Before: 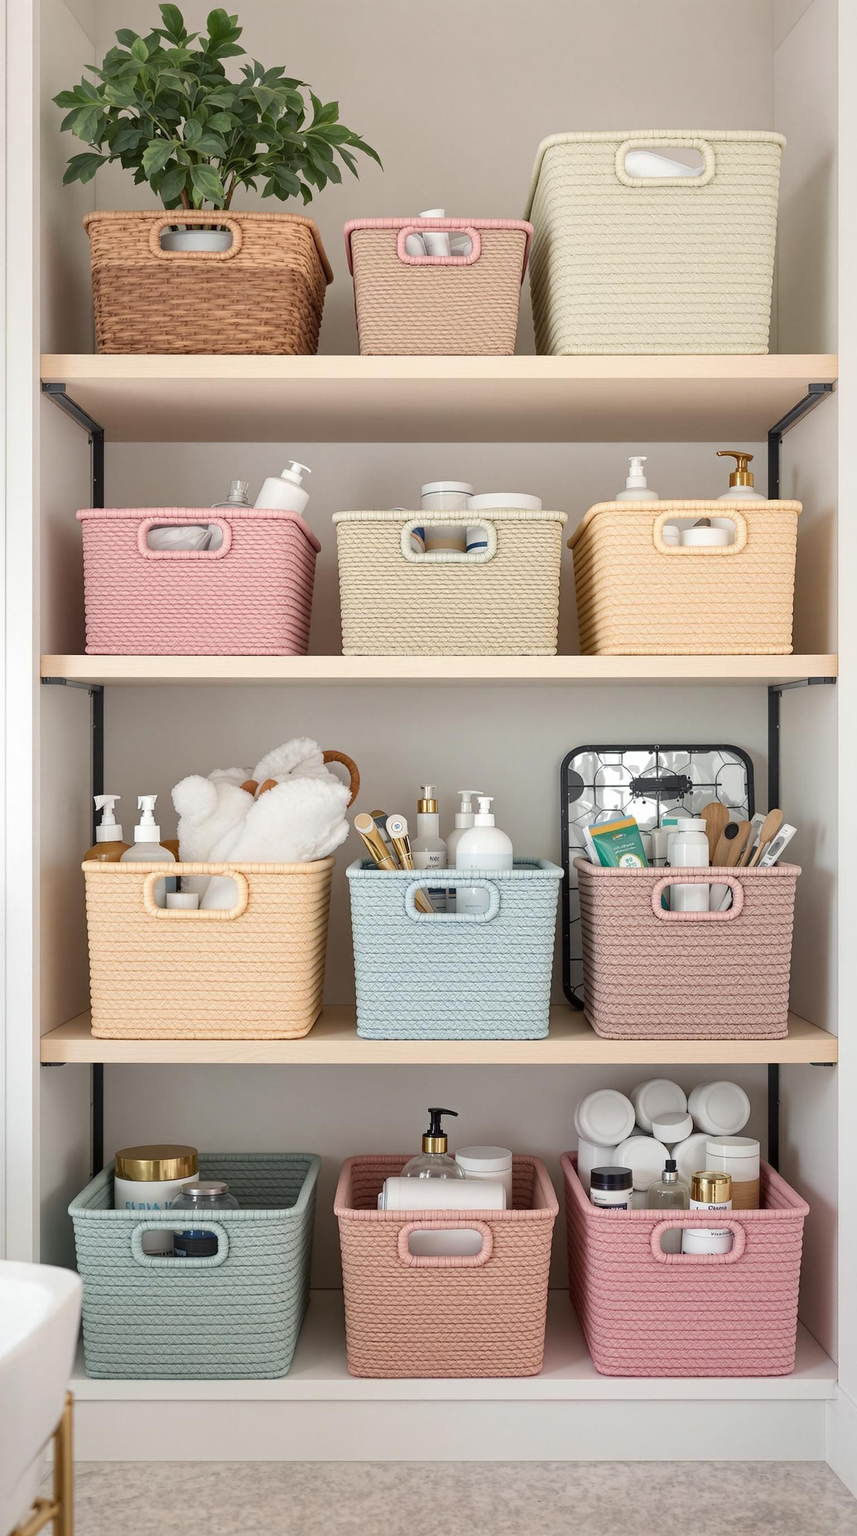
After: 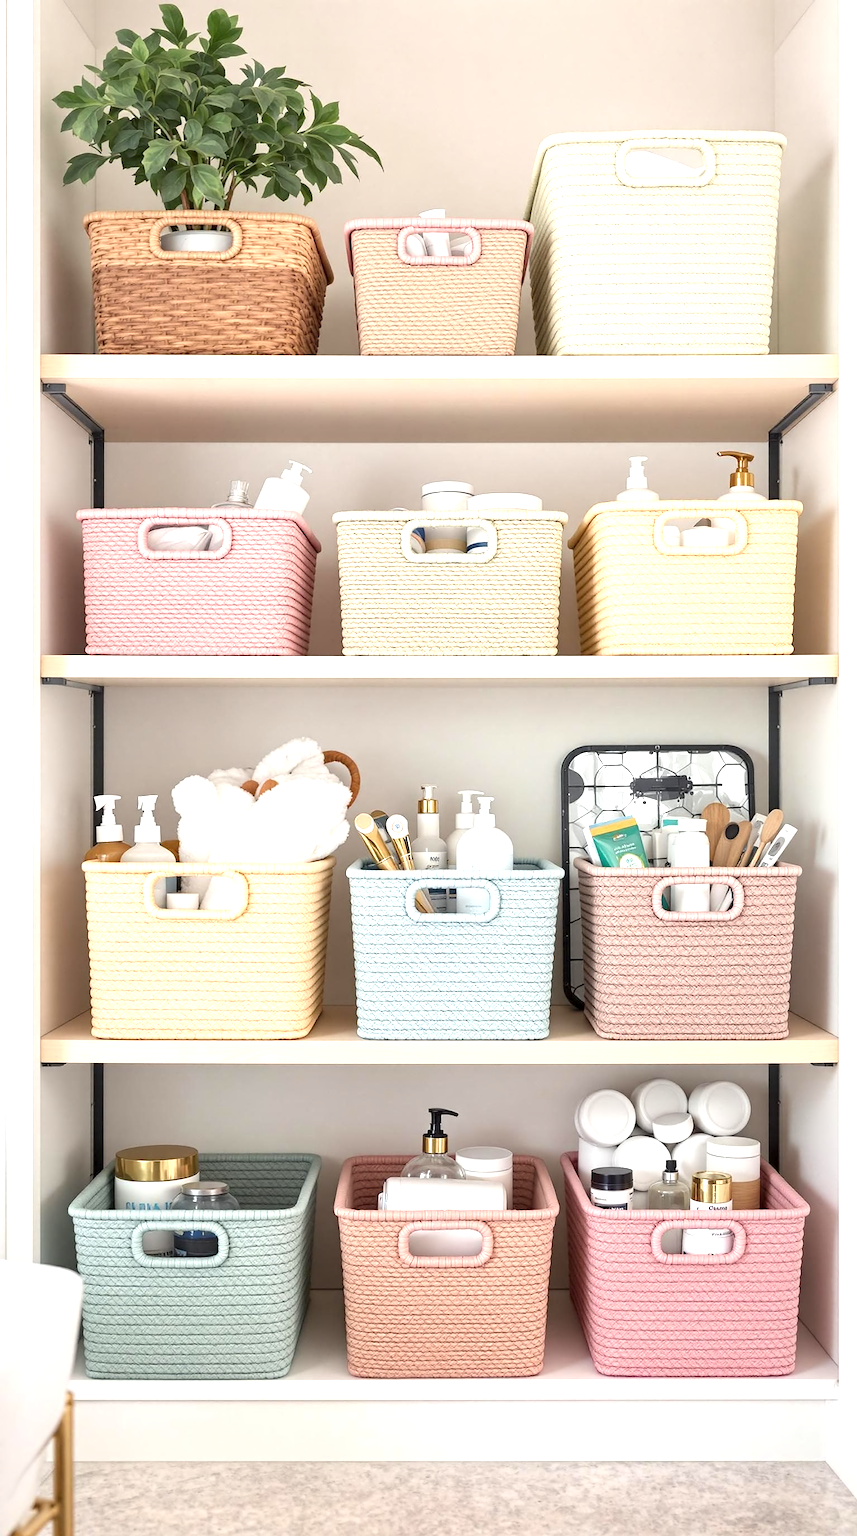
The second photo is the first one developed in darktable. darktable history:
exposure: black level correction 0, exposure 0.895 EV, compensate highlight preservation false
contrast equalizer: y [[0.5, 0.542, 0.583, 0.625, 0.667, 0.708], [0.5 ×6], [0.5 ×6], [0, 0.033, 0.067, 0.1, 0.133, 0.167], [0, 0.05, 0.1, 0.15, 0.2, 0.25]], mix 0.151
